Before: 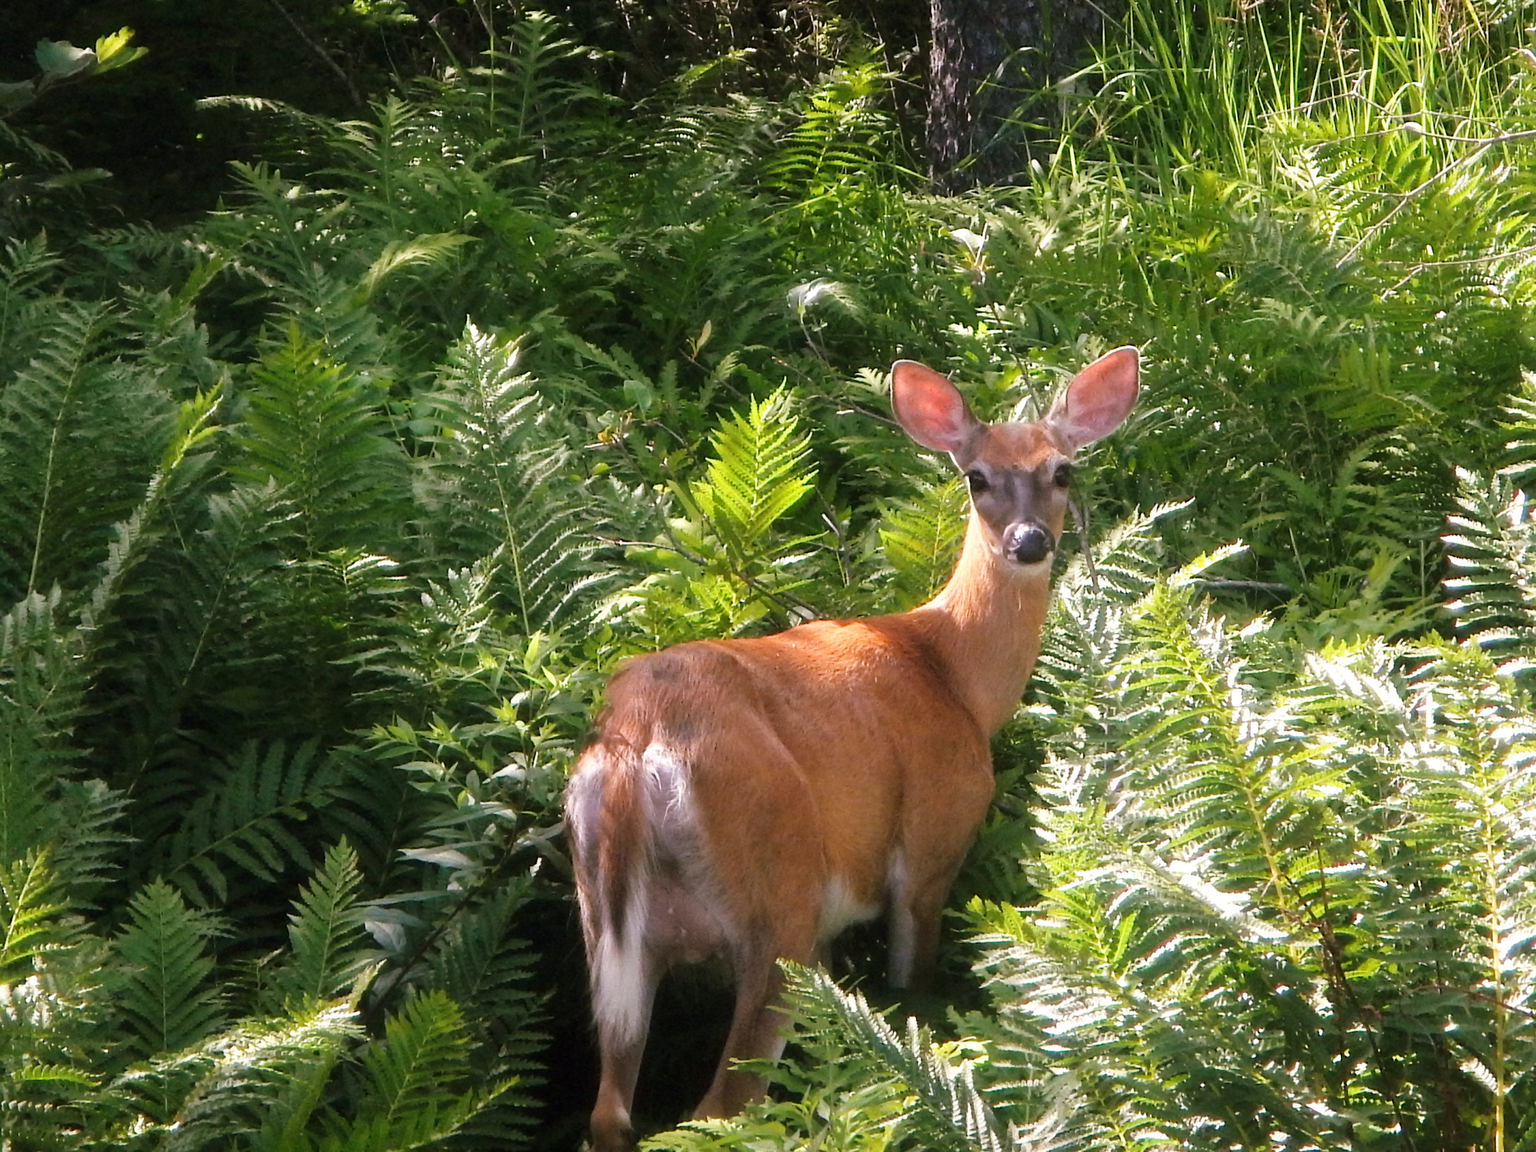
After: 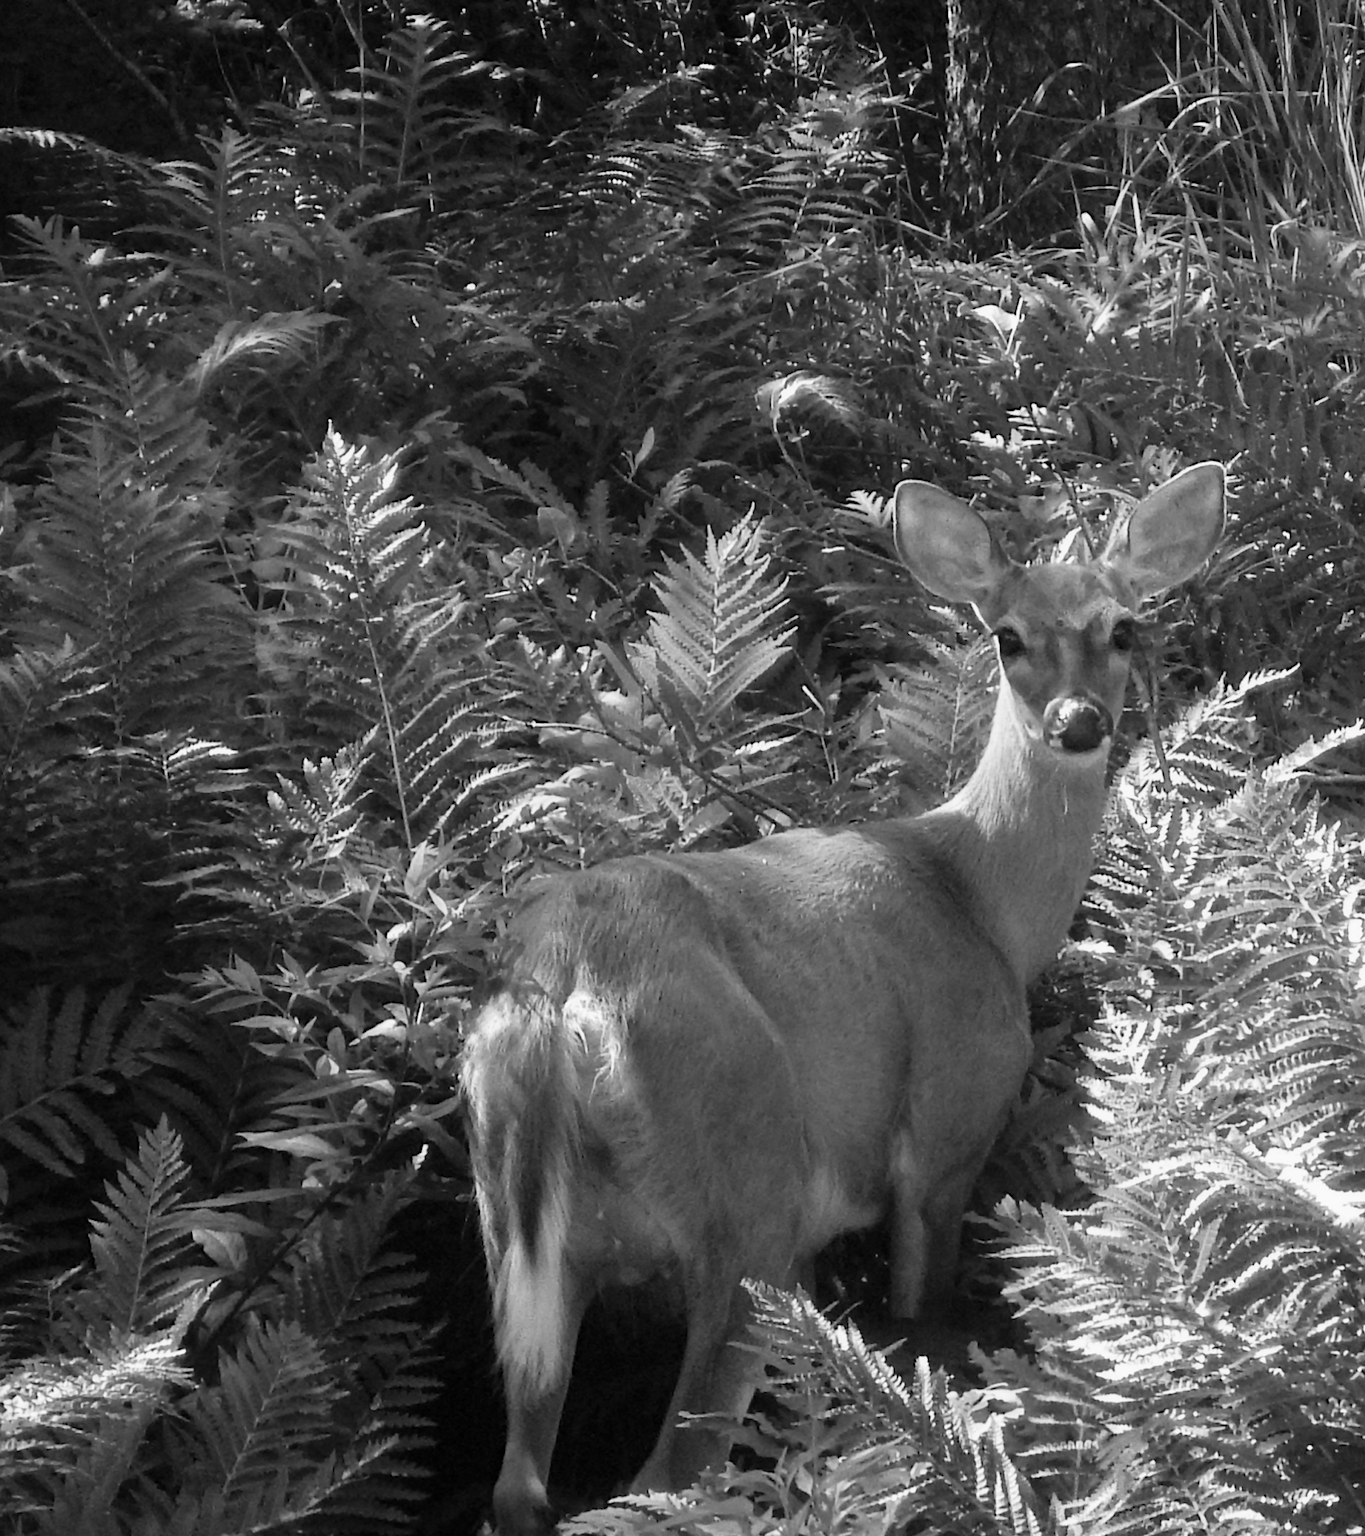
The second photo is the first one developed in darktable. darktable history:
crop and rotate: left 14.385%, right 18.948%
haze removal: compatibility mode true, adaptive false
color calibration: output gray [0.23, 0.37, 0.4, 0], gray › normalize channels true, illuminant same as pipeline (D50), adaptation XYZ, x 0.346, y 0.359, gamut compression 0
